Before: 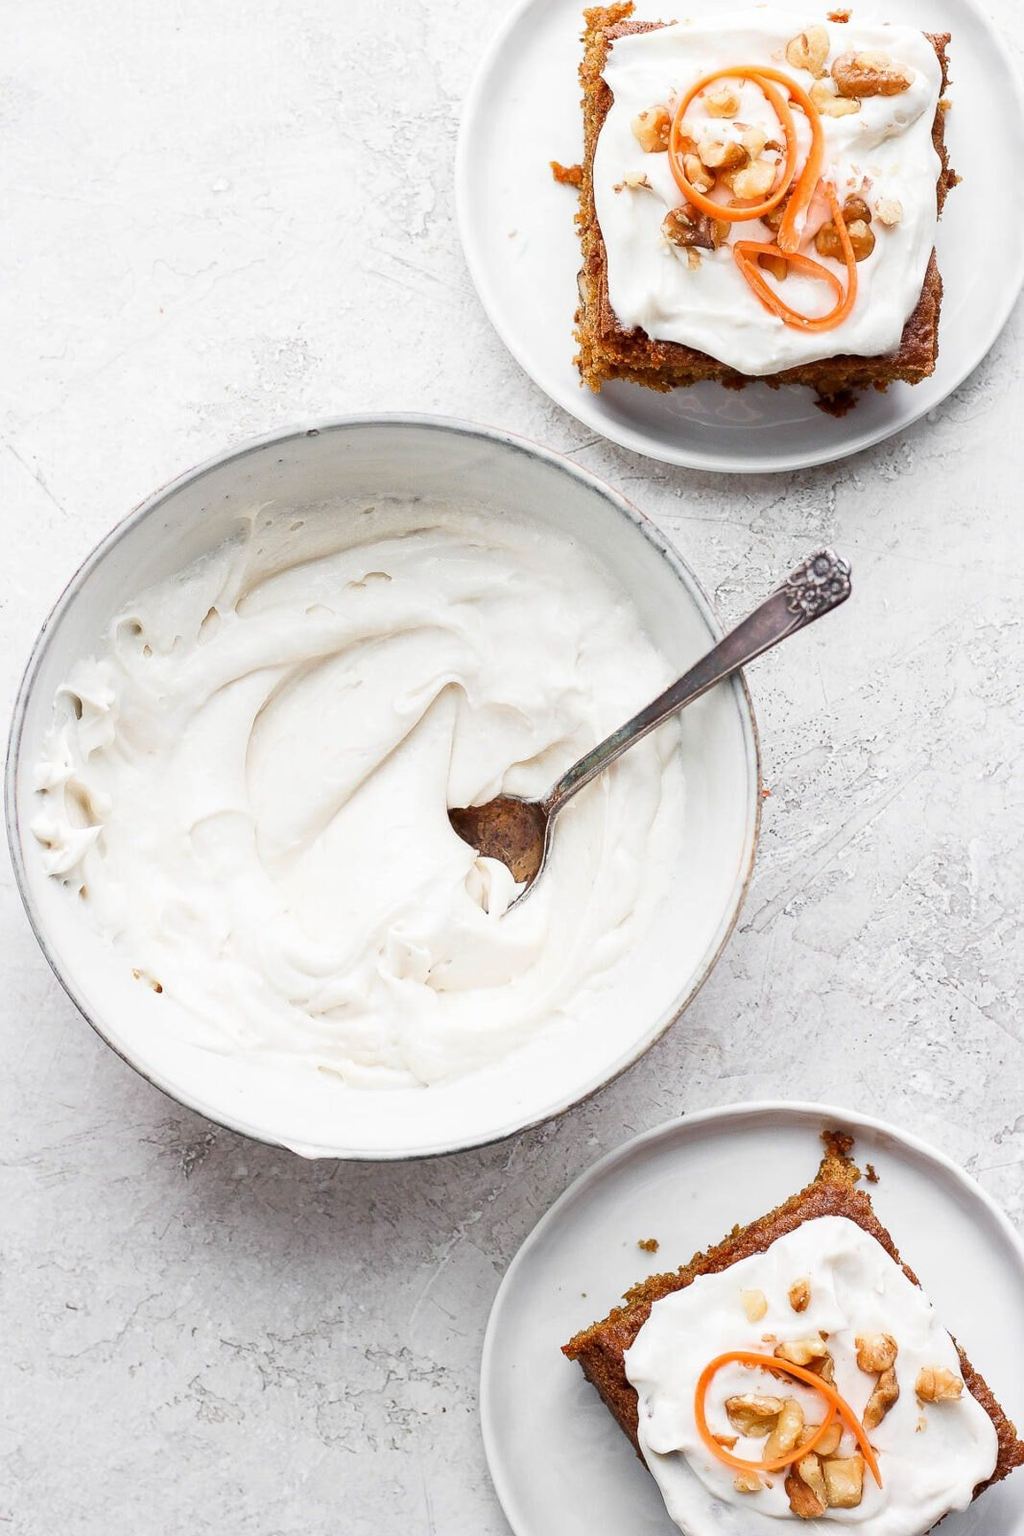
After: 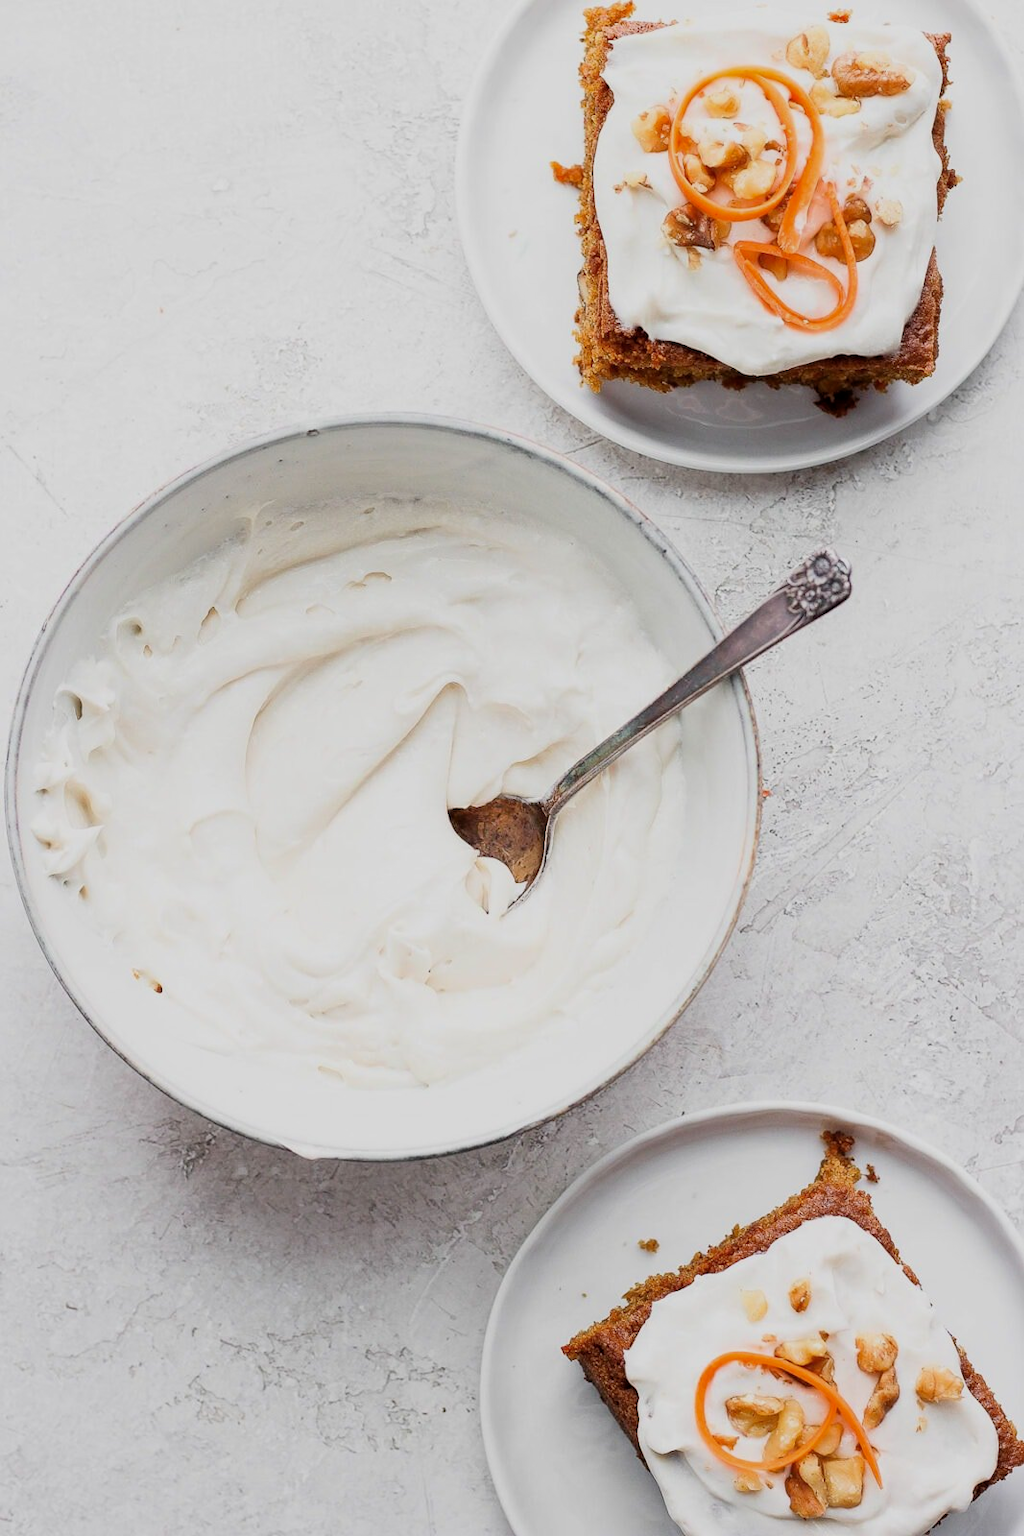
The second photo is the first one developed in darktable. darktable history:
filmic rgb: middle gray luminance 18.27%, black relative exposure -8.98 EV, white relative exposure 3.72 EV, target black luminance 0%, hardness 4.93, latitude 67.74%, contrast 0.939, highlights saturation mix 20.49%, shadows ↔ highlights balance 20.98%, color science v6 (2022), iterations of high-quality reconstruction 0
